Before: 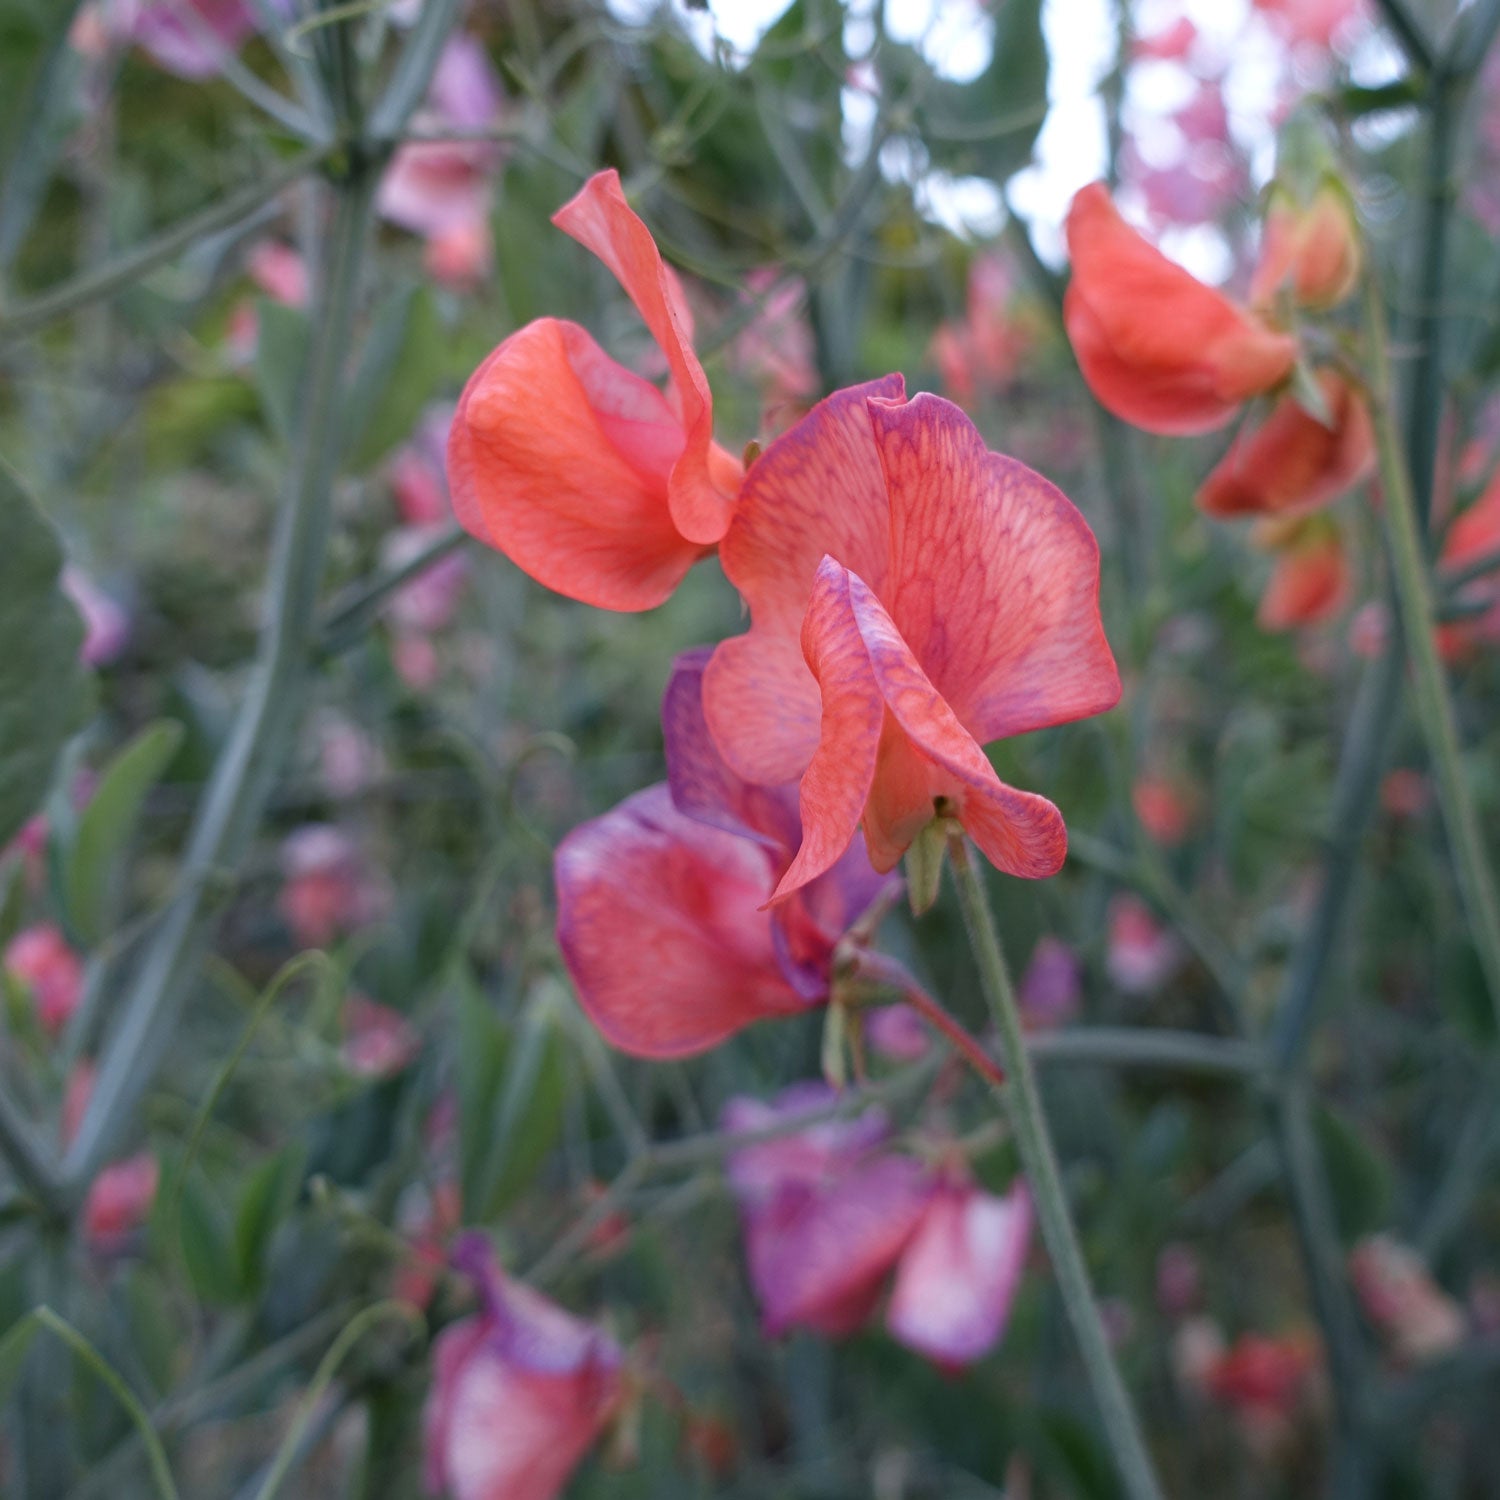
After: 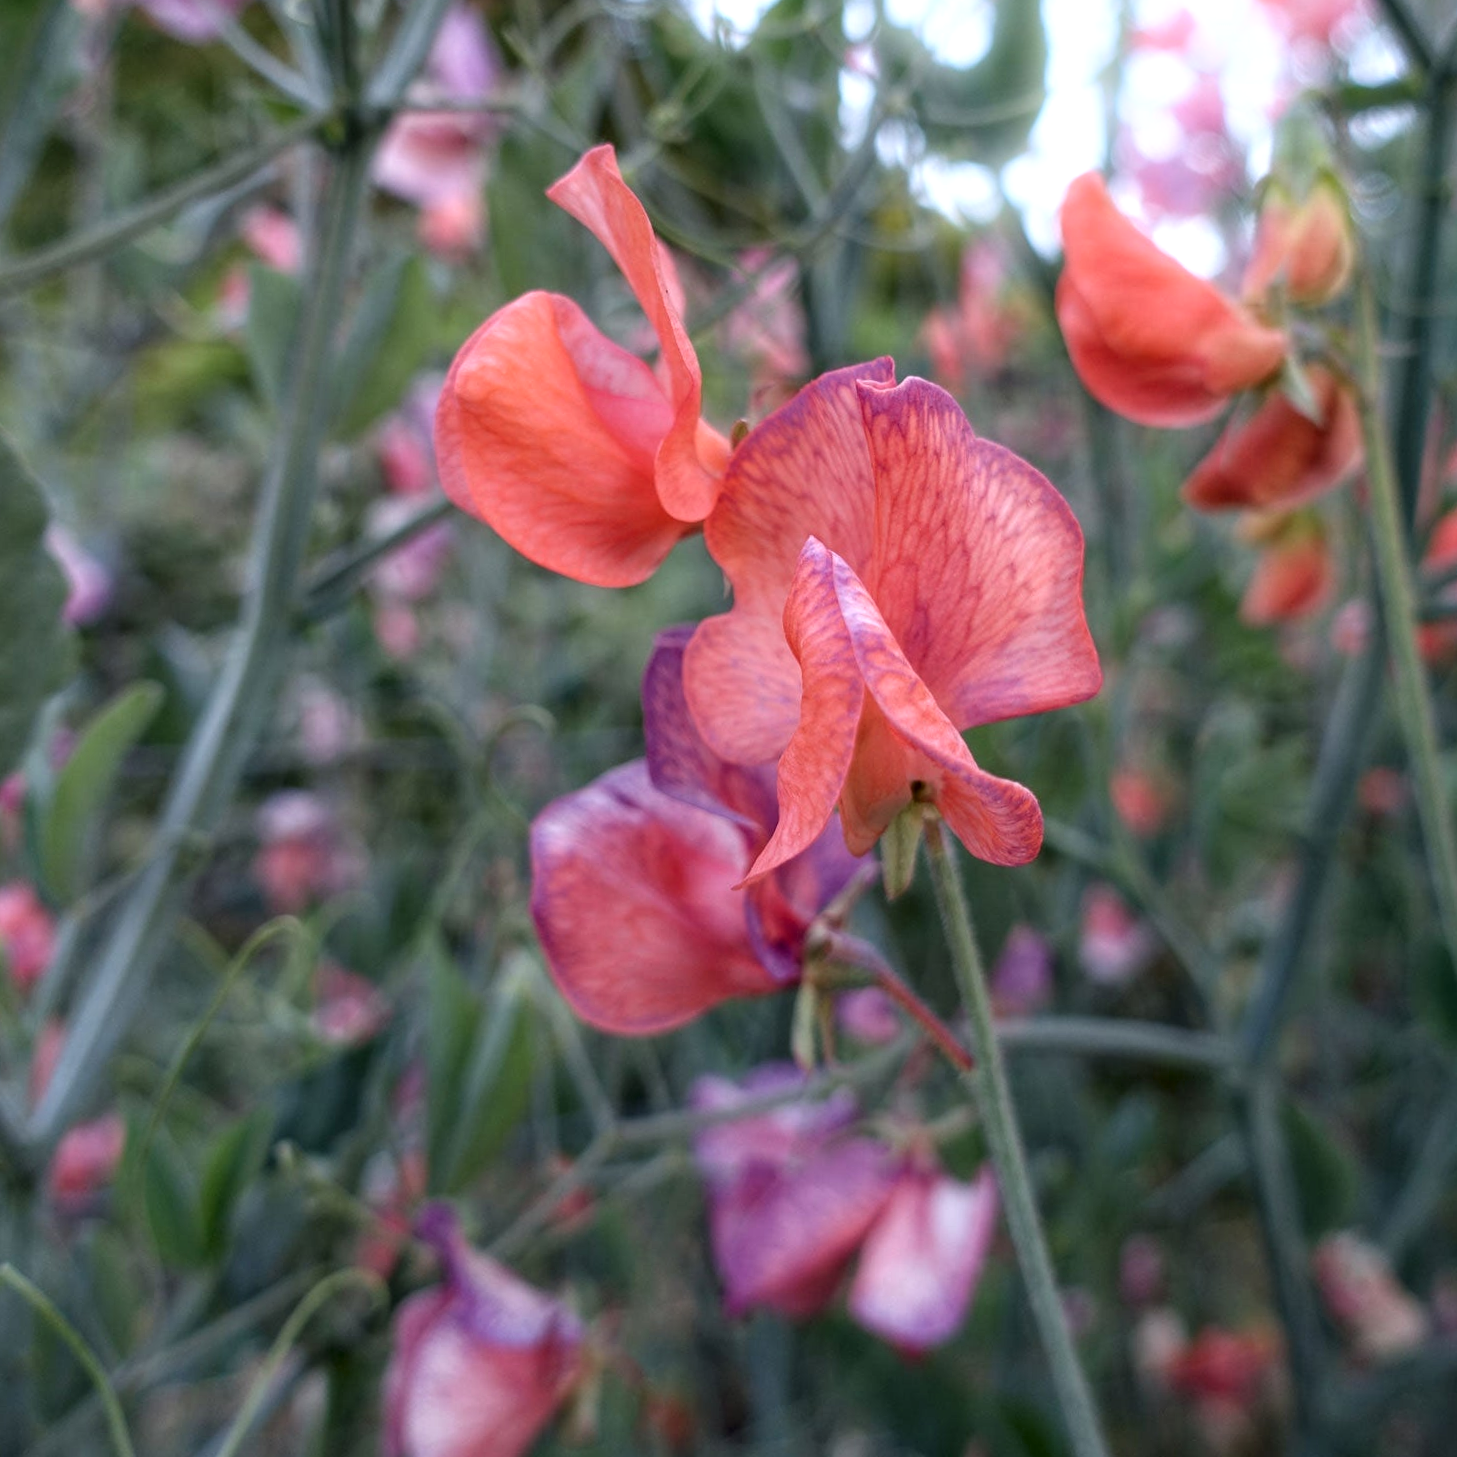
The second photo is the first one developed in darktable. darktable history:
bloom: size 5%, threshold 95%, strength 15%
crop and rotate: angle -1.69°
sharpen: radius 2.883, amount 0.868, threshold 47.523
local contrast: highlights 61%, detail 143%, midtone range 0.428
